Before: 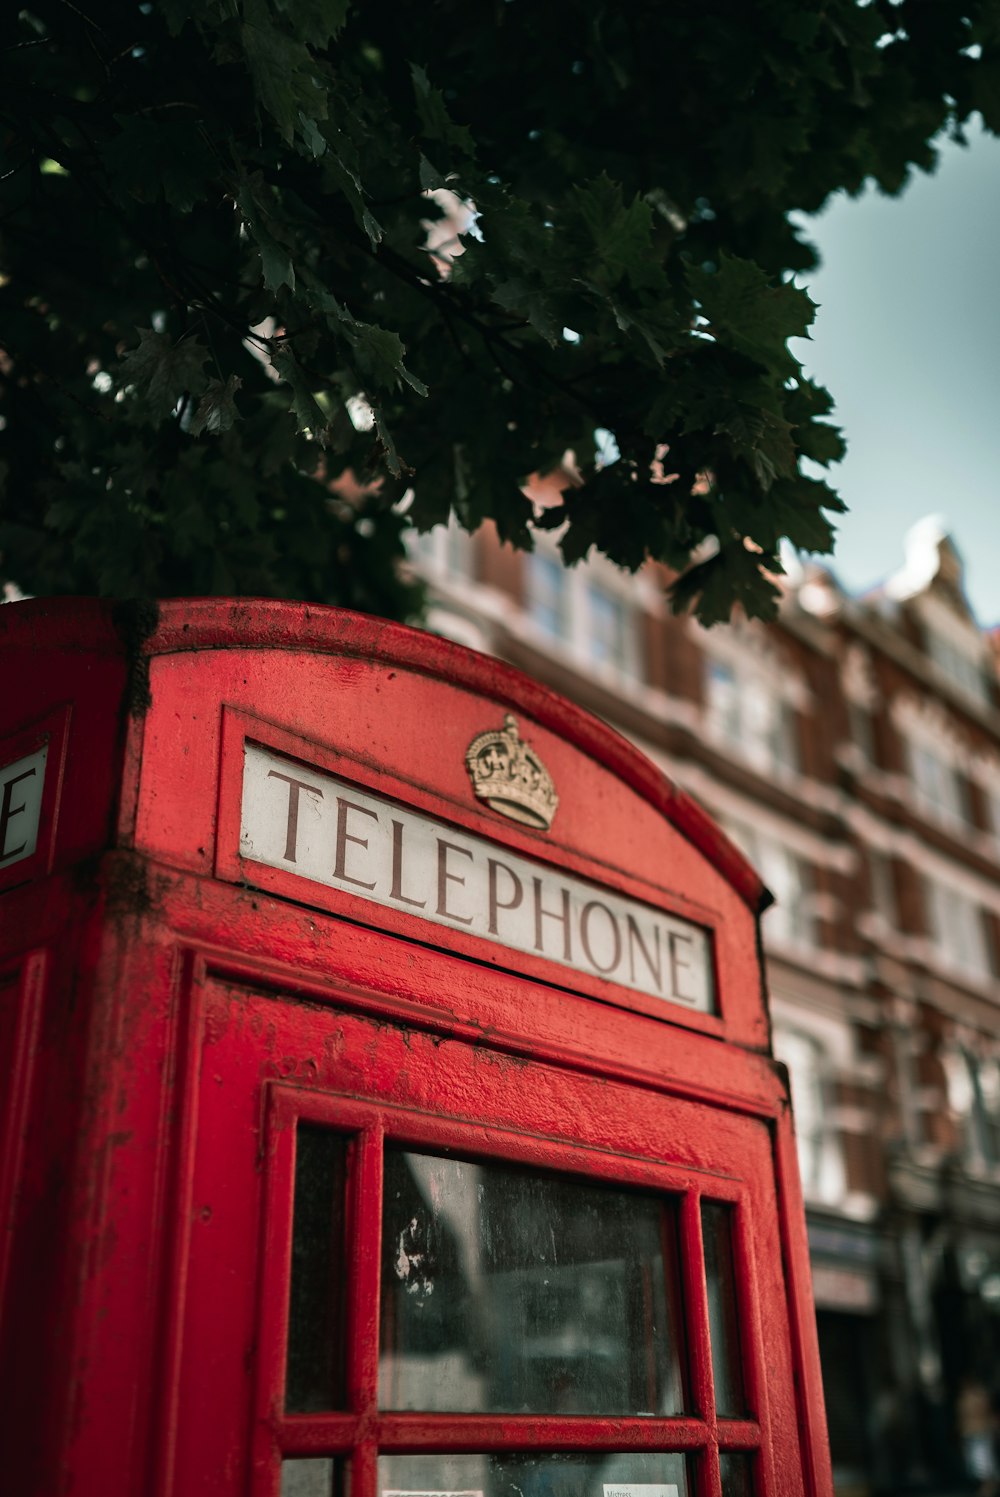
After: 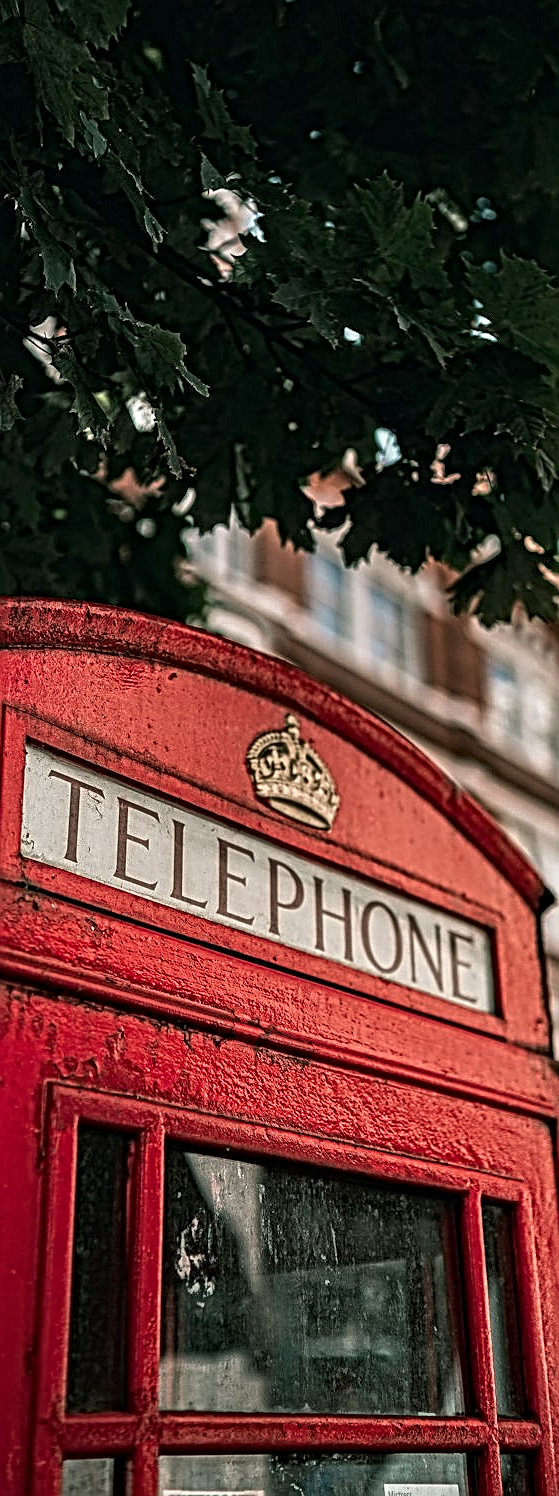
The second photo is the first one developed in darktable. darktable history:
local contrast: mode bilateral grid, contrast 20, coarseness 4, detail 299%, midtone range 0.2
exposure: exposure -0.023 EV, compensate exposure bias true, compensate highlight preservation false
crop: left 21.939%, right 22.08%, bottom 0.006%
sharpen: on, module defaults
